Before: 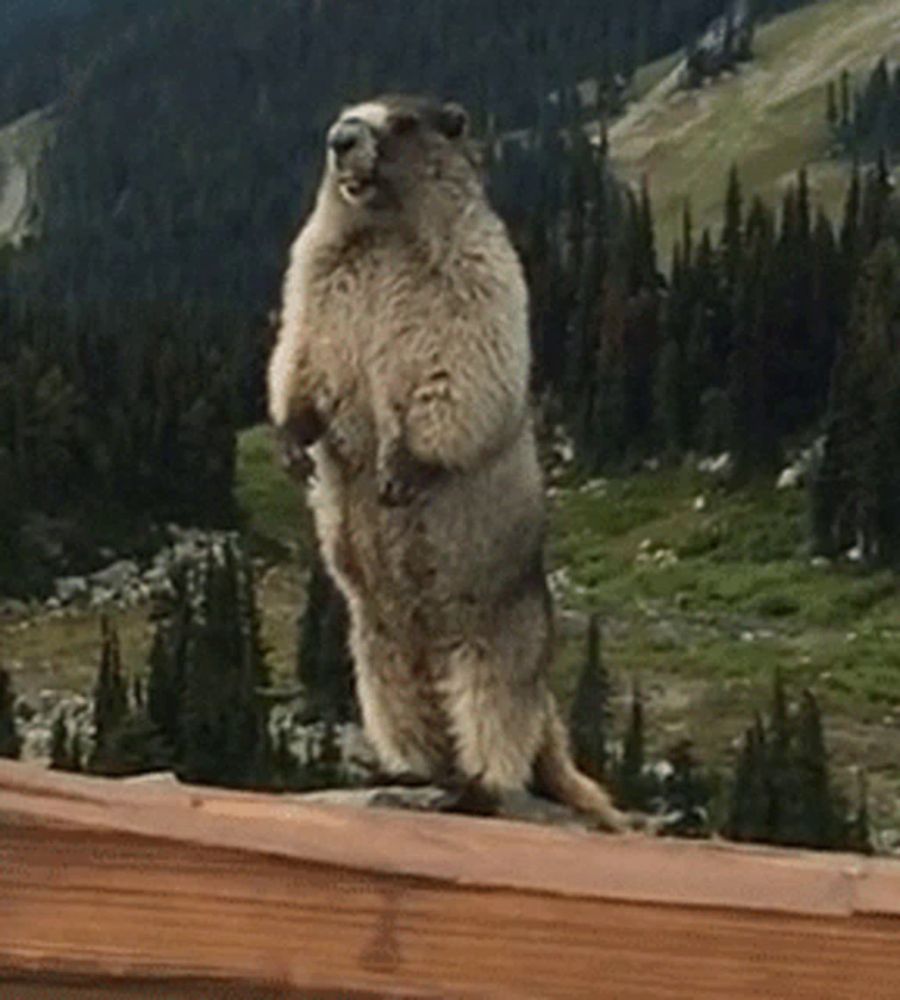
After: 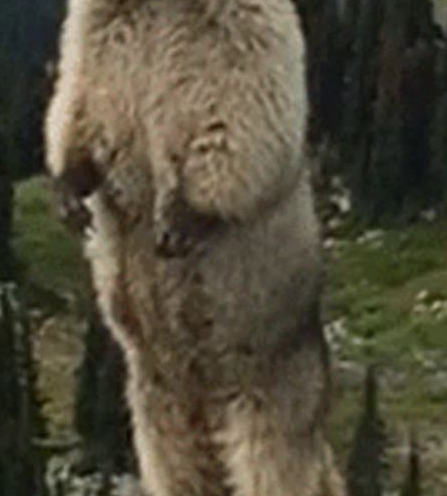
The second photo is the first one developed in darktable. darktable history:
crop: left 24.836%, top 24.995%, right 25.44%, bottom 25.37%
